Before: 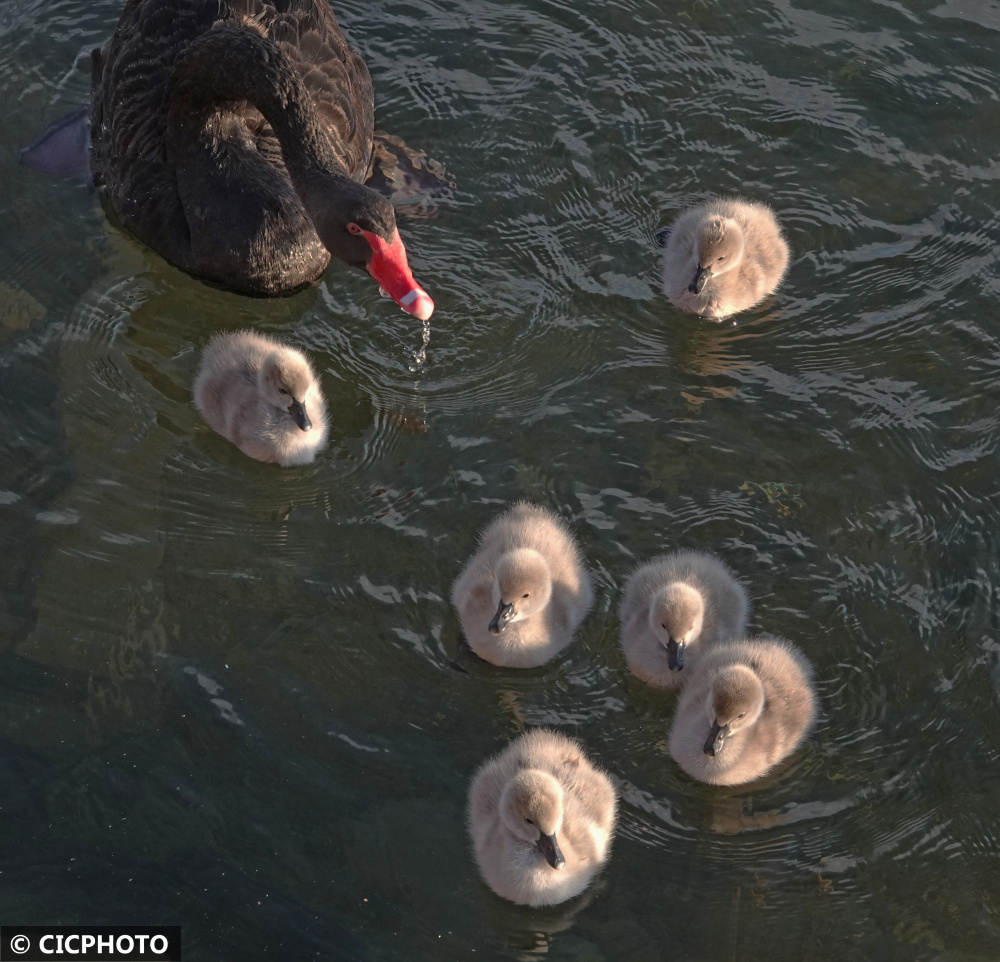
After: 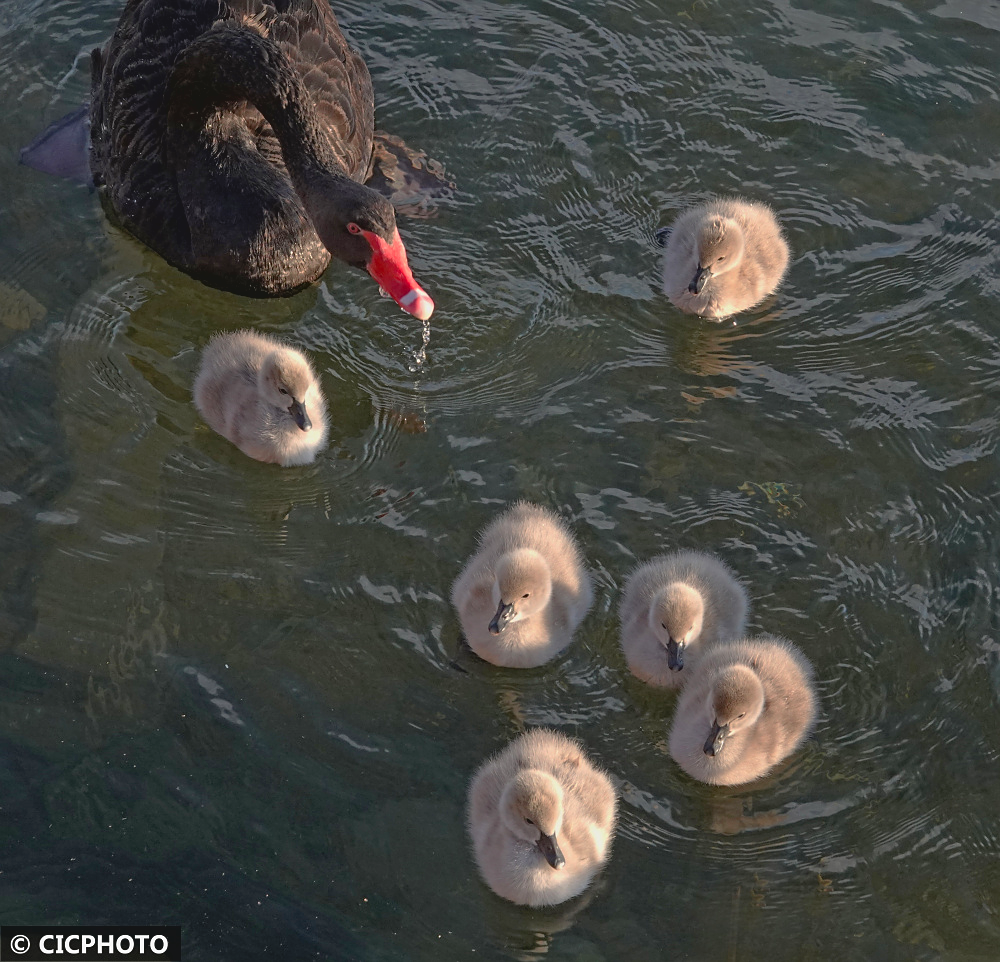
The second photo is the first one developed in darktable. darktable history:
contrast brightness saturation: contrast -0.1, brightness 0.05, saturation 0.08
exposure: black level correction 0.007, compensate highlight preservation false
sharpen: radius 0.969, amount 0.604
